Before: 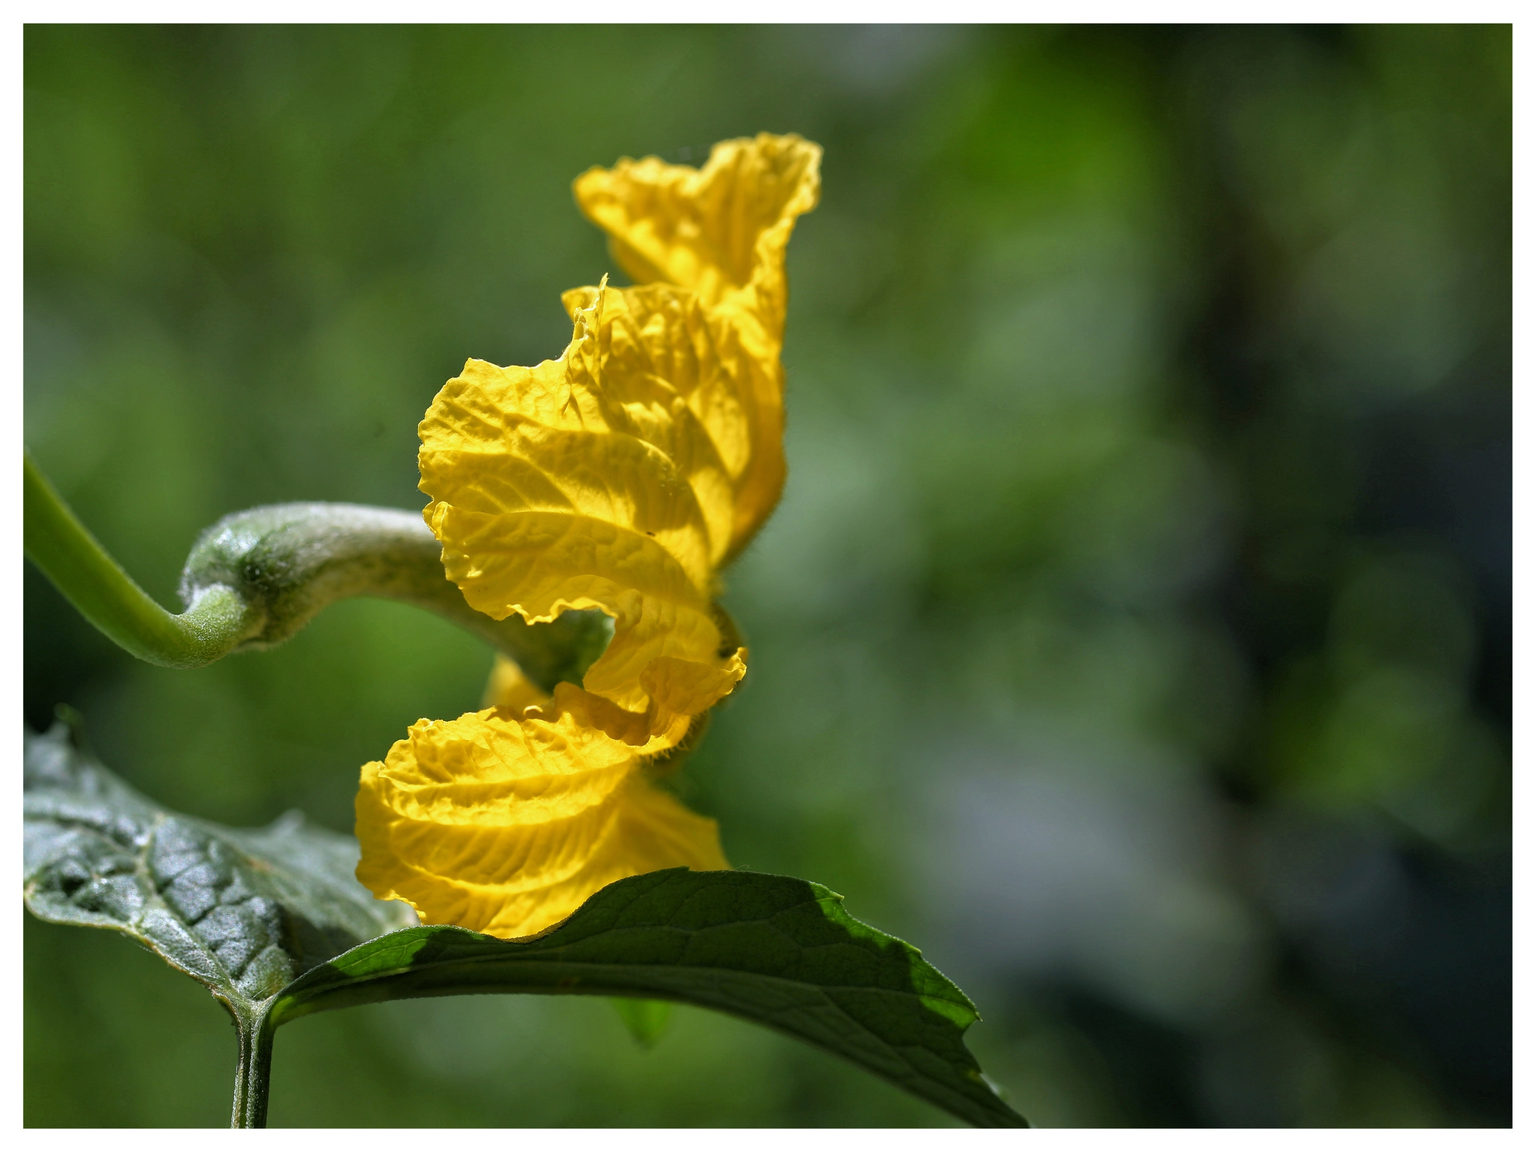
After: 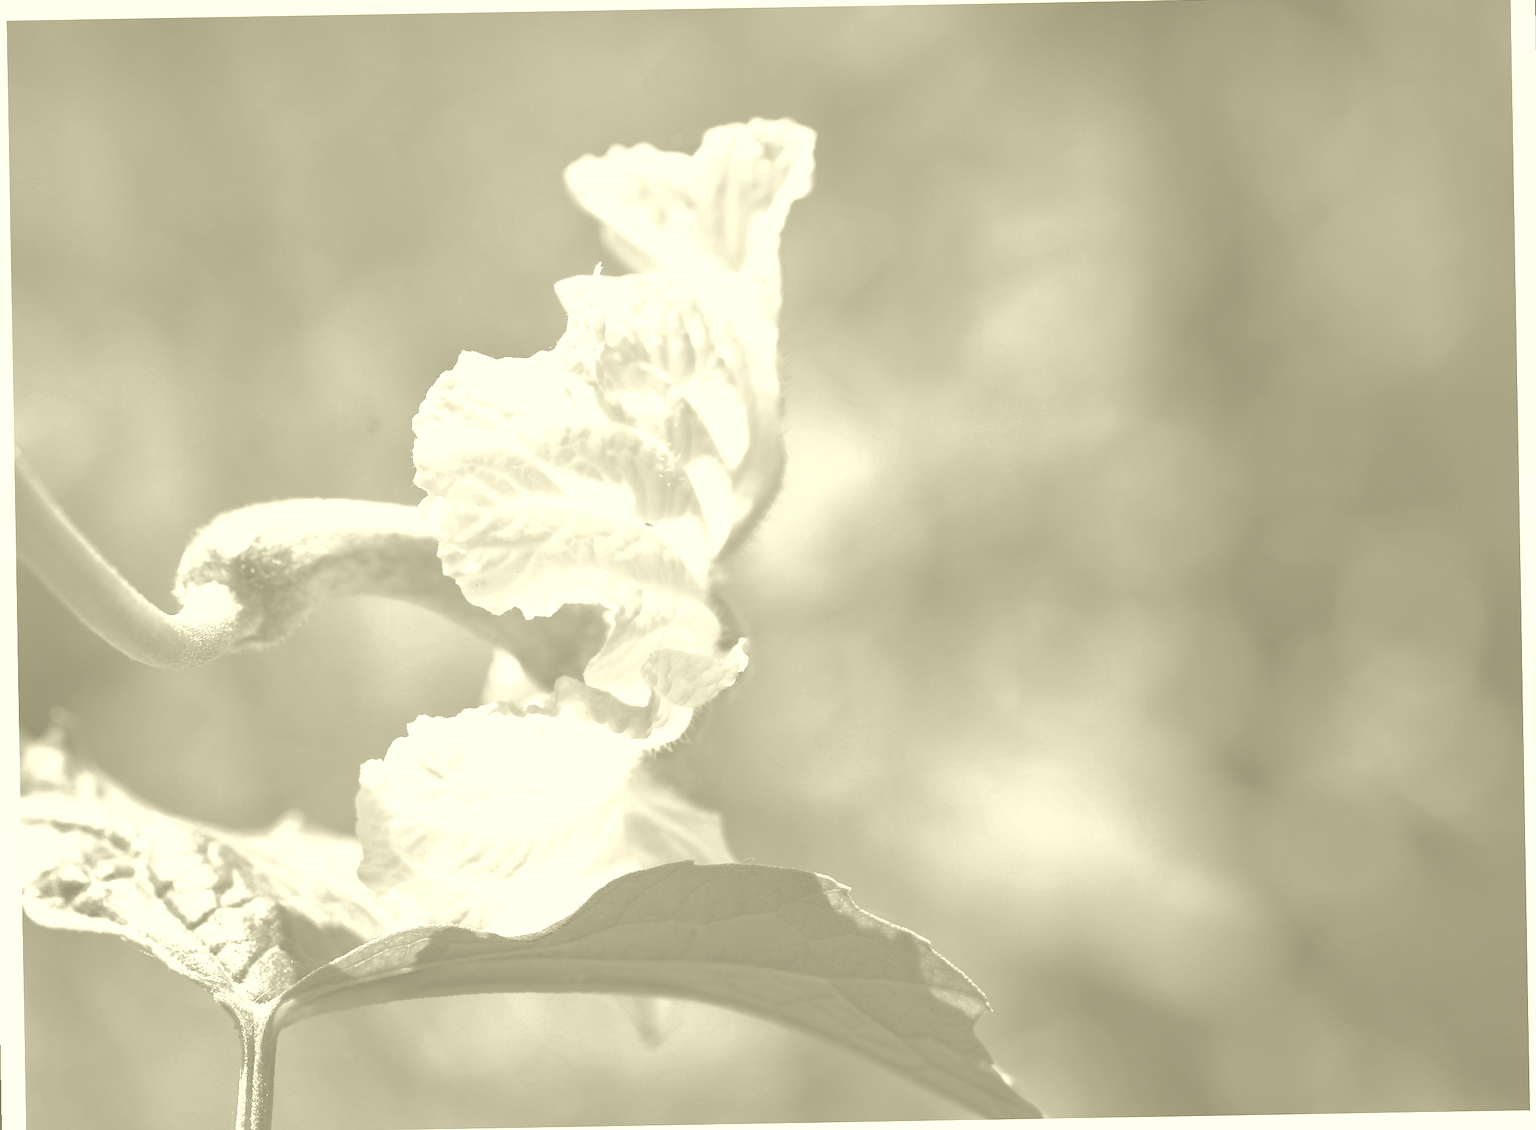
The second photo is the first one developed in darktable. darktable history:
contrast brightness saturation: contrast 1, brightness 1, saturation 1
colorize: hue 43.2°, saturation 40%, version 1
graduated density: on, module defaults
rotate and perspective: rotation -1°, crop left 0.011, crop right 0.989, crop top 0.025, crop bottom 0.975
